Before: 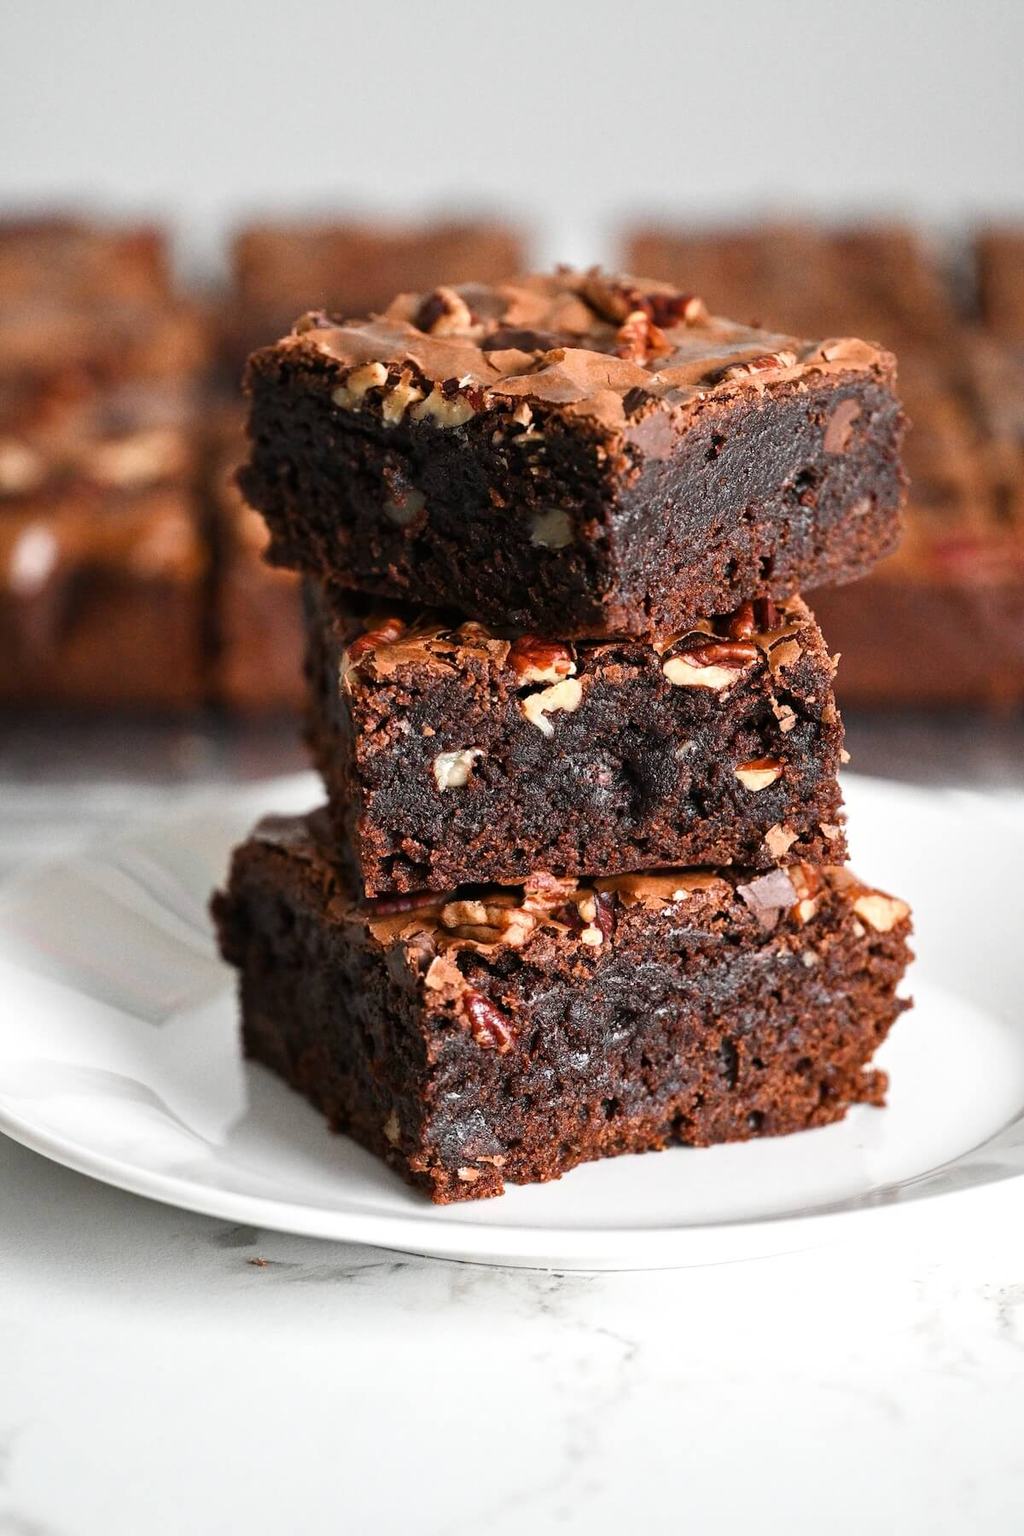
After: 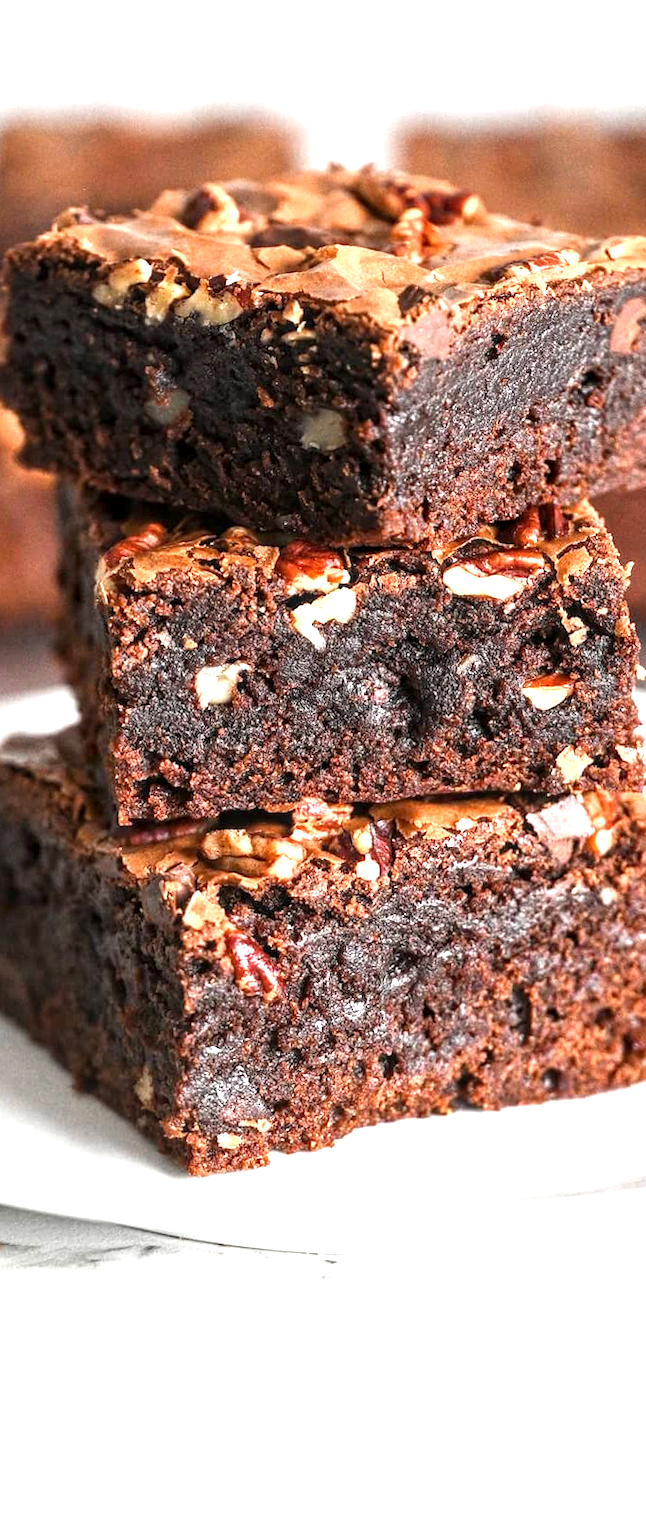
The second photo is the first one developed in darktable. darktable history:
local contrast: detail 130%
exposure: exposure 1 EV, compensate highlight preservation false
rotate and perspective: rotation 0.215°, lens shift (vertical) -0.139, crop left 0.069, crop right 0.939, crop top 0.002, crop bottom 0.996
crop and rotate: left 22.918%, top 5.629%, right 14.711%, bottom 2.247%
